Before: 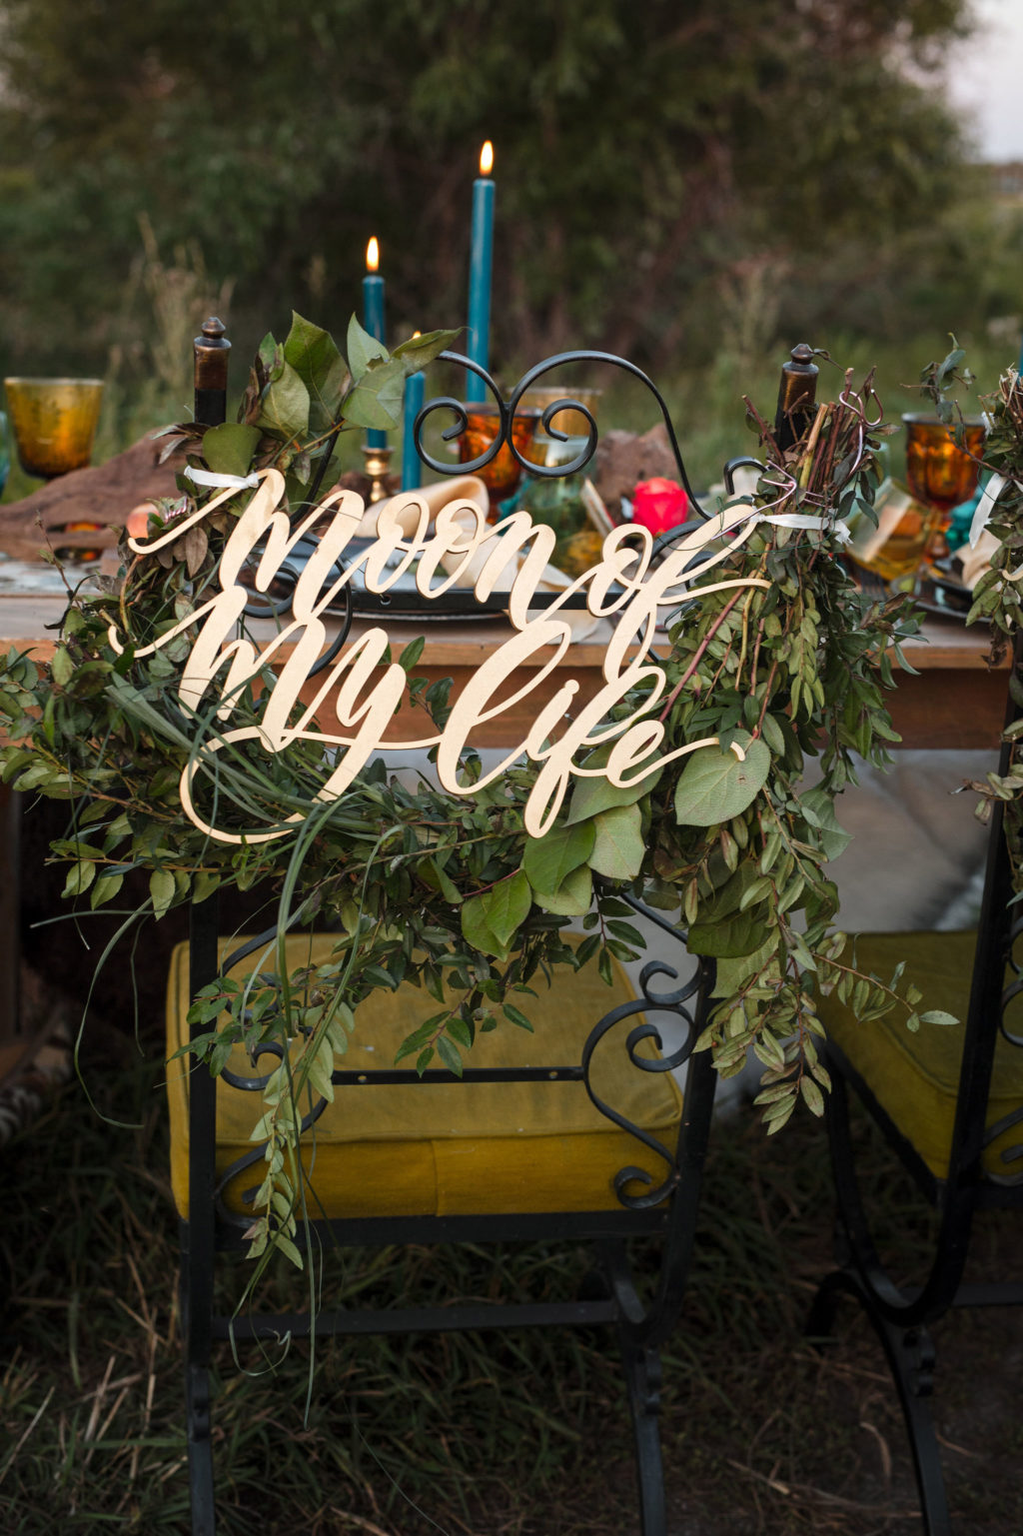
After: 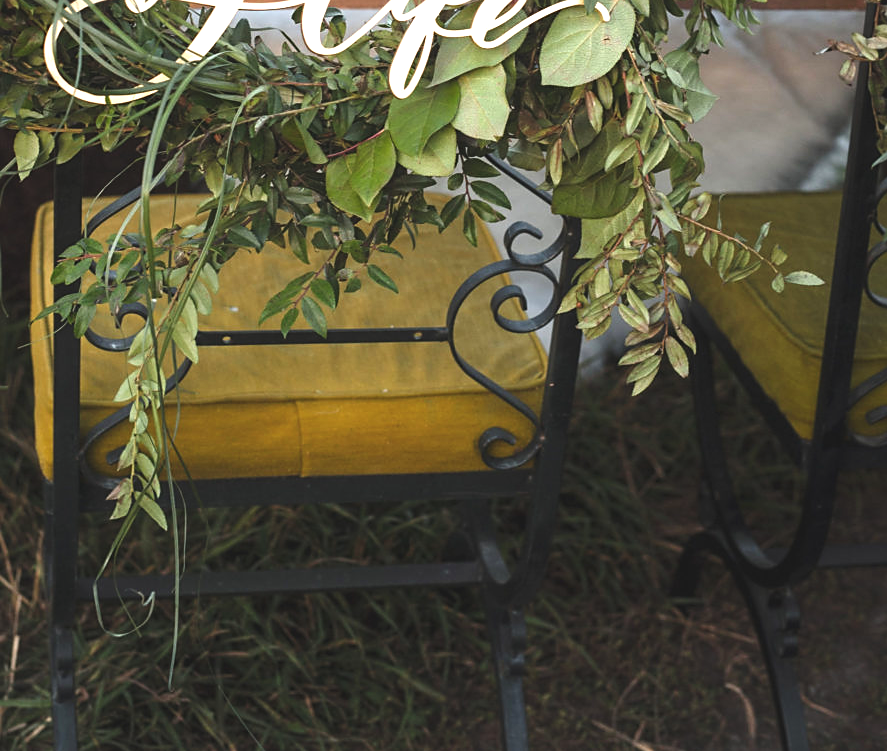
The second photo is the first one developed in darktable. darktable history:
exposure: black level correction -0.005, exposure 1 EV, compensate highlight preservation false
crop and rotate: left 13.296%, top 48.194%, bottom 2.917%
sharpen: radius 1.816, amount 0.4, threshold 1.271
